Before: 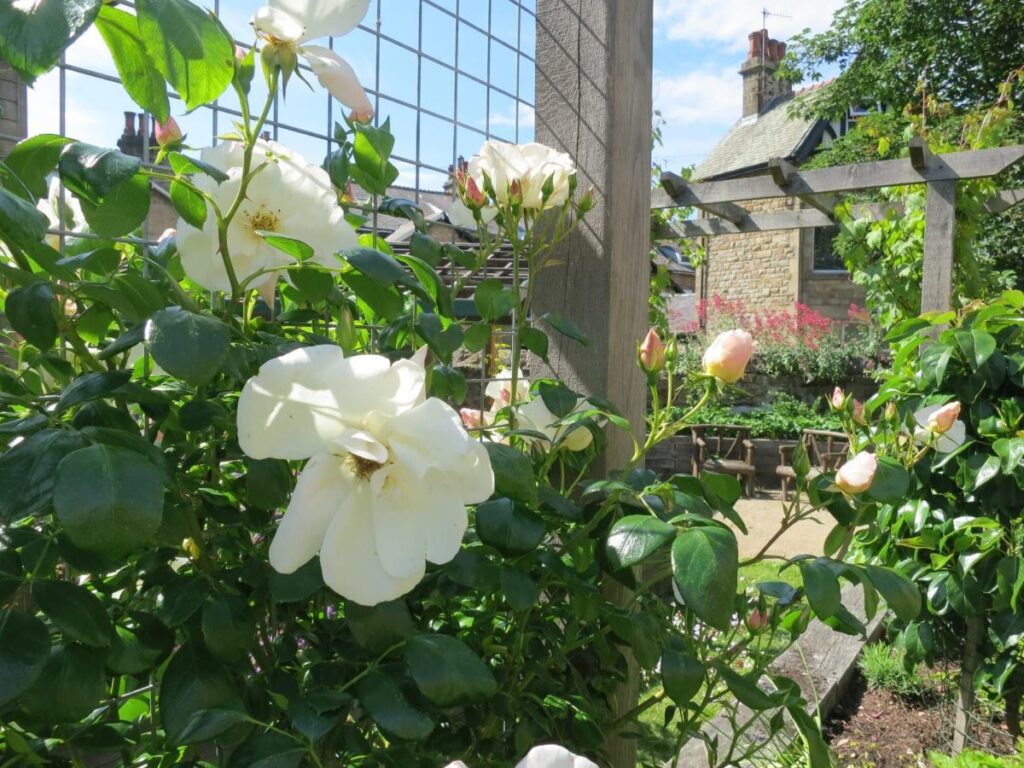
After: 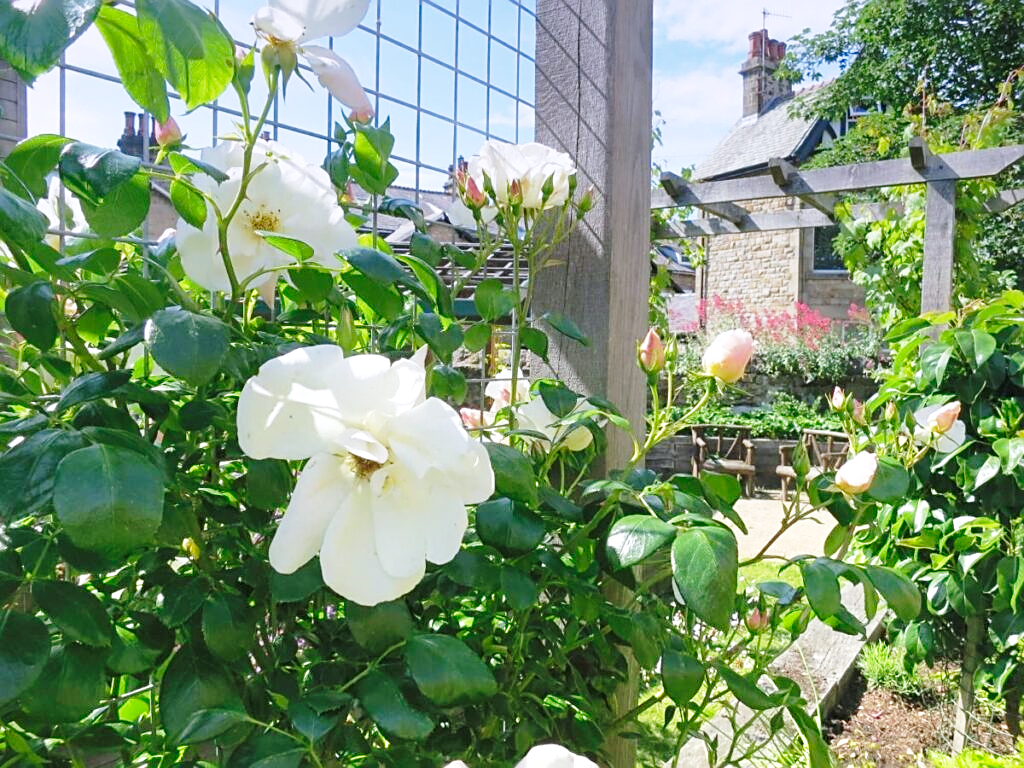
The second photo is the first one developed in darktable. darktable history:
exposure: black level correction 0, exposure 0.5 EV, compensate exposure bias true, compensate highlight preservation false
graduated density: hue 238.83°, saturation 50%
base curve: curves: ch0 [(0, 0) (0.028, 0.03) (0.121, 0.232) (0.46, 0.748) (0.859, 0.968) (1, 1)], preserve colors none
sharpen: on, module defaults
shadows and highlights: on, module defaults
